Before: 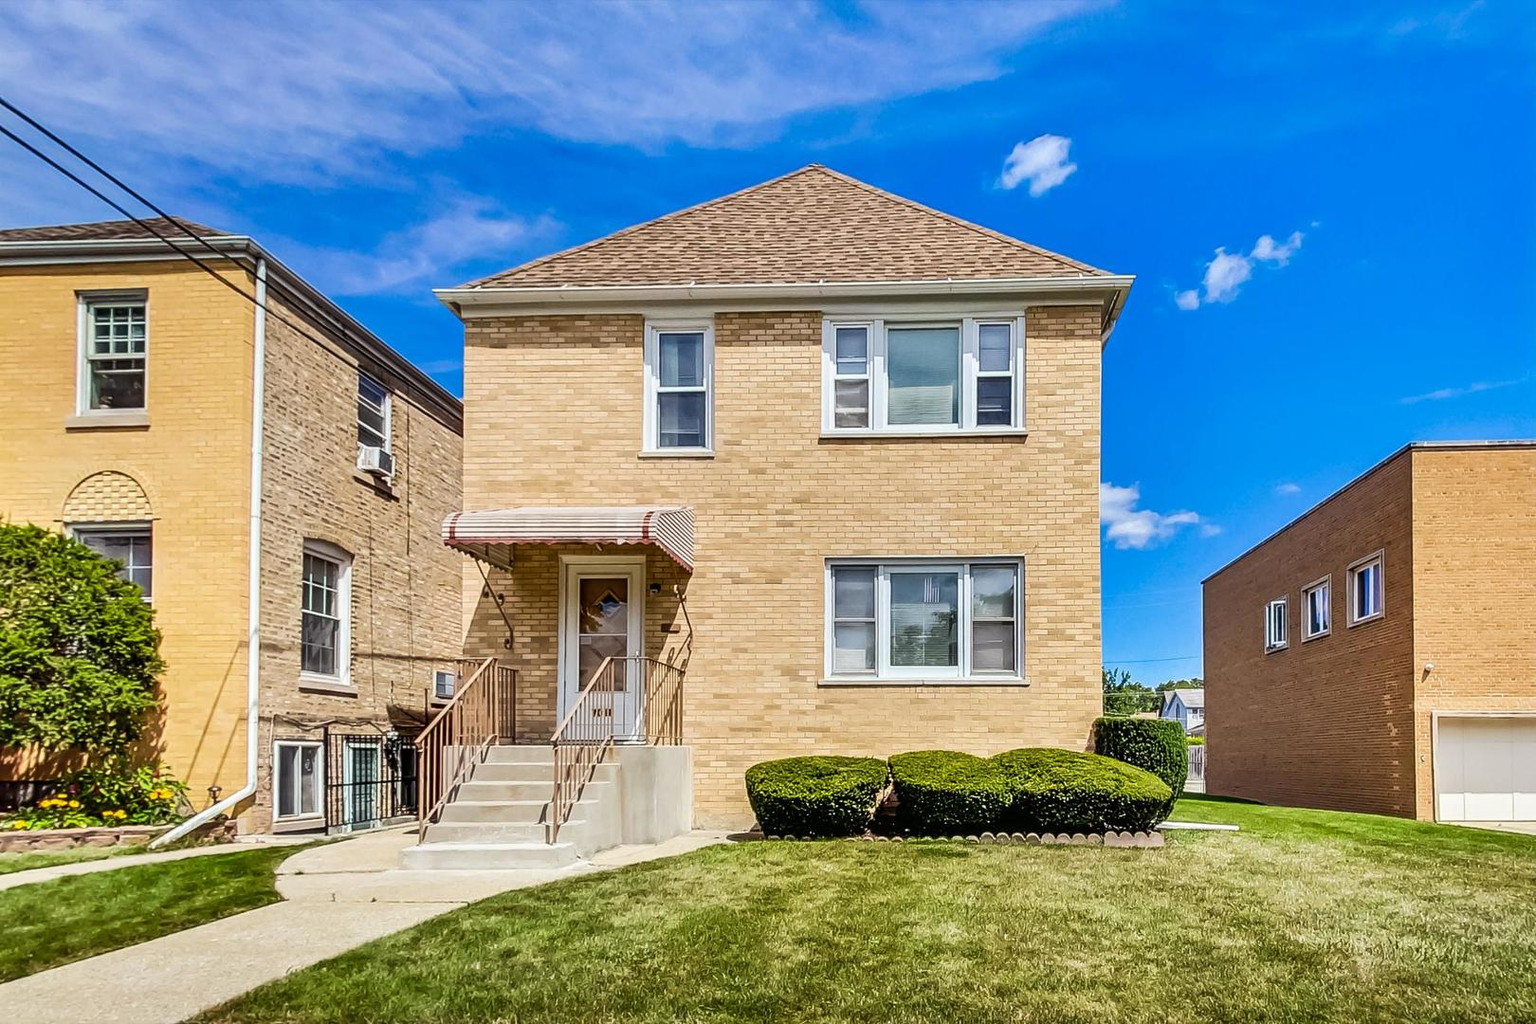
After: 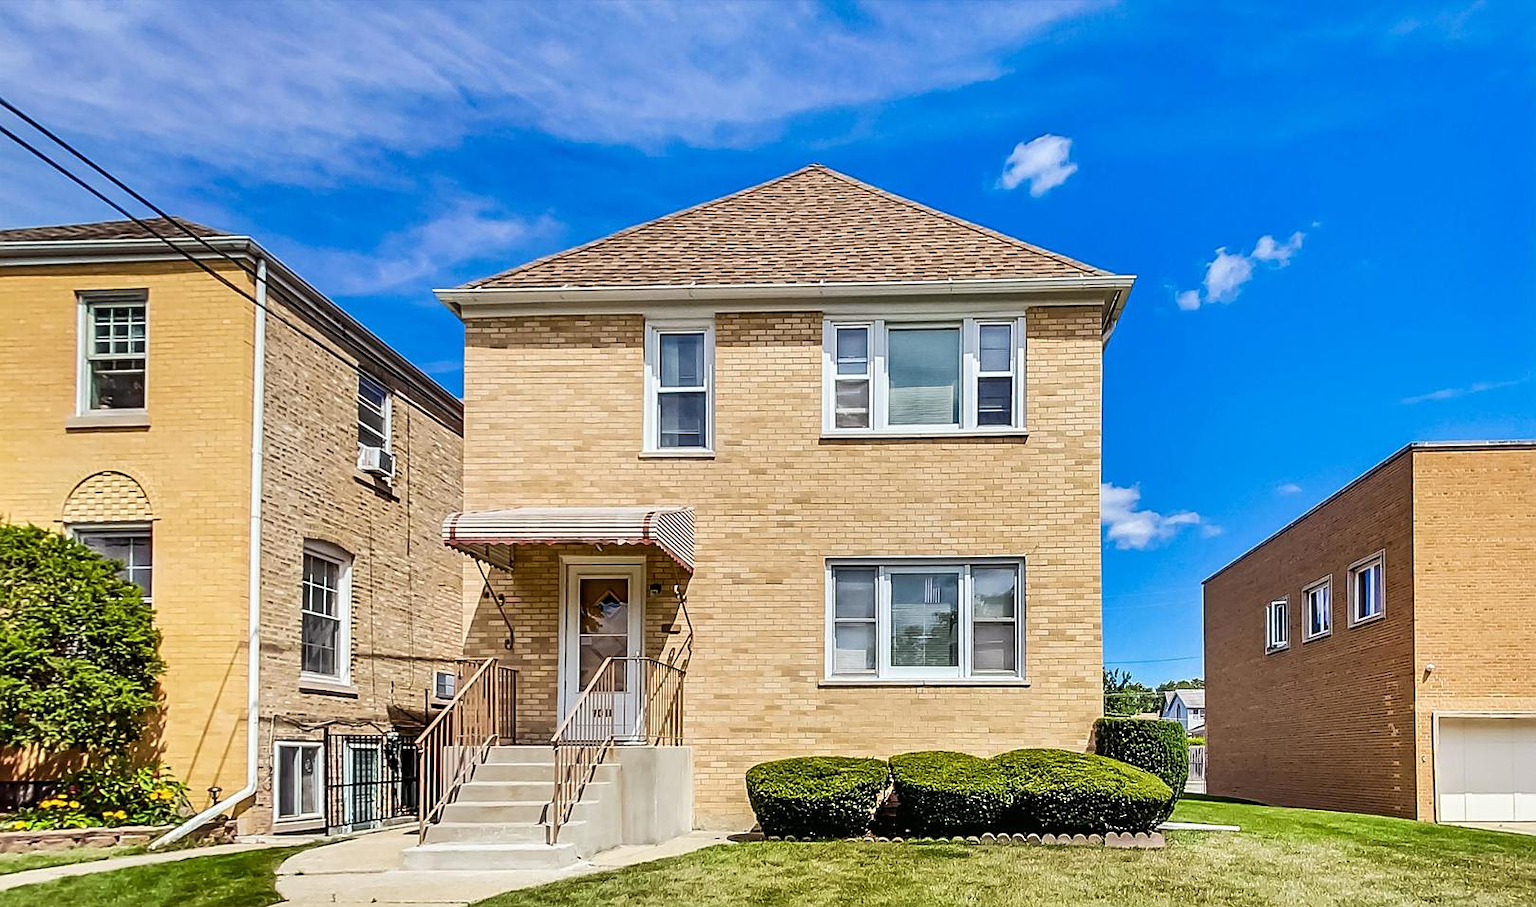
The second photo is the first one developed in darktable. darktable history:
sharpen: radius 1.82, amount 0.397, threshold 1.302
crop and rotate: top 0%, bottom 11.341%
